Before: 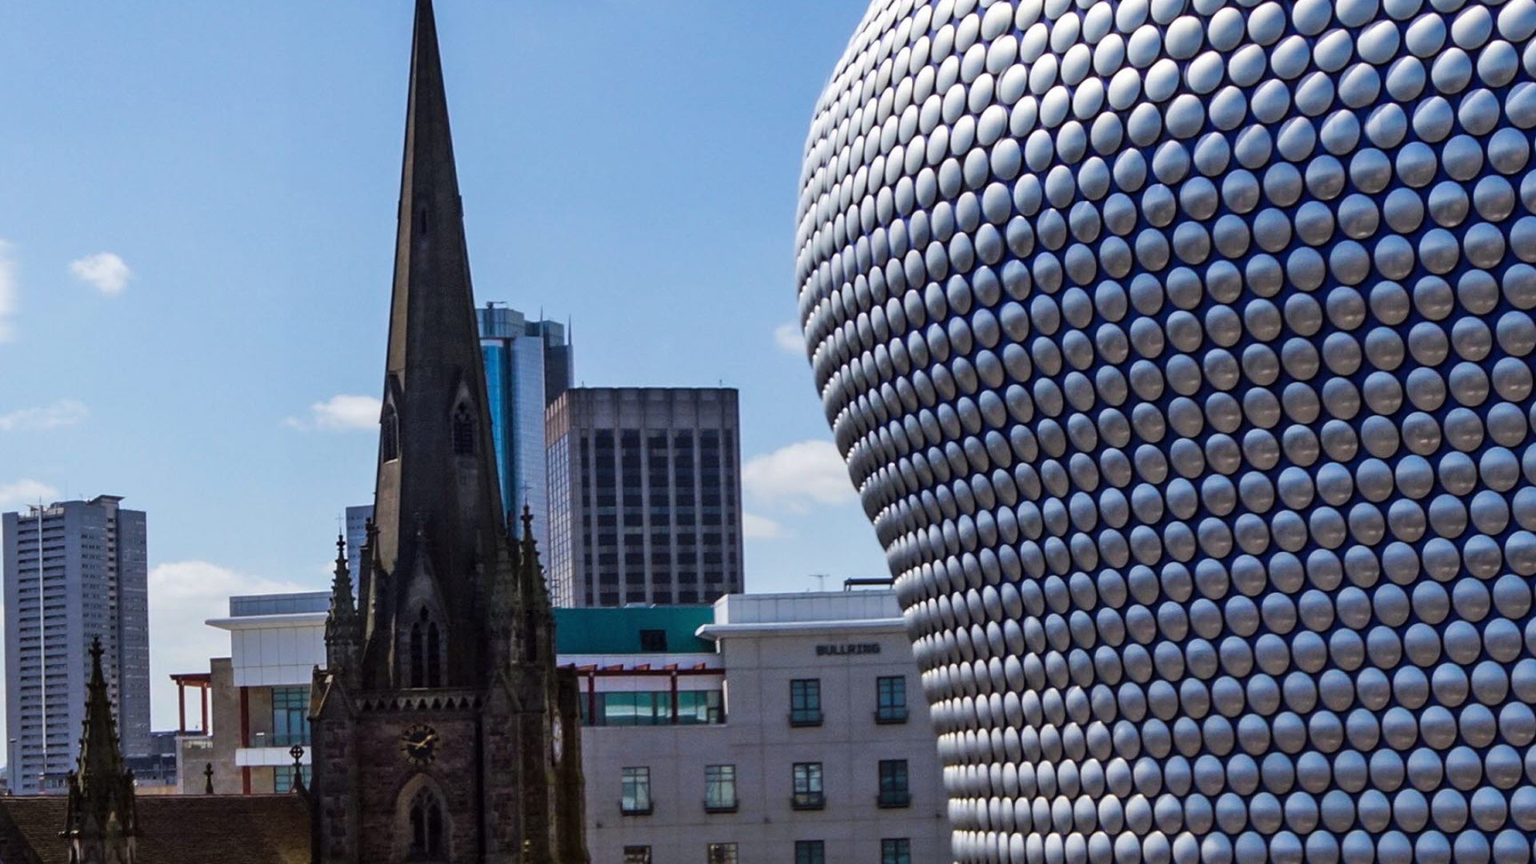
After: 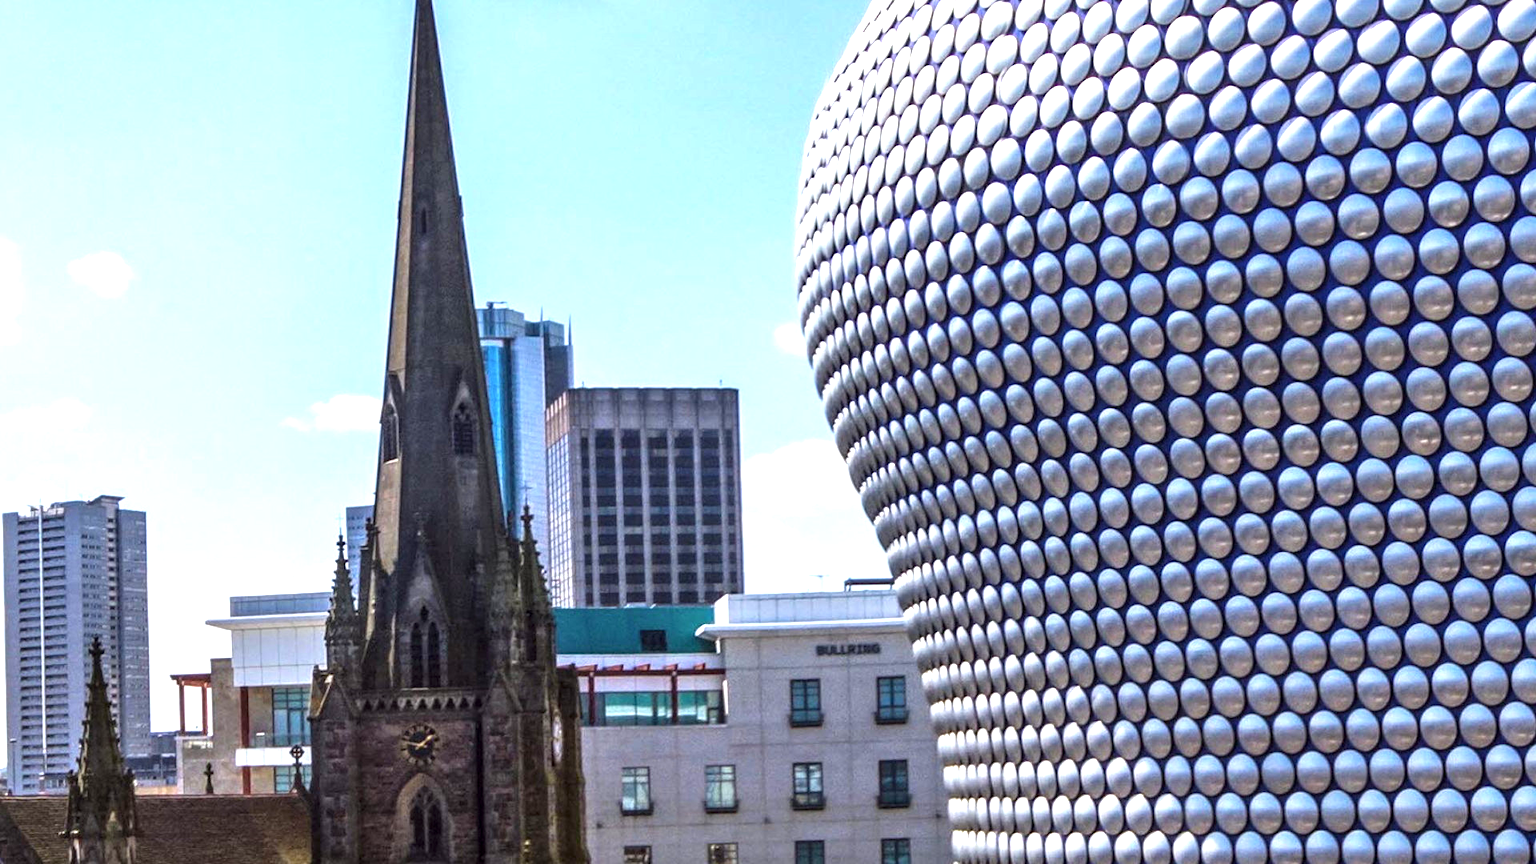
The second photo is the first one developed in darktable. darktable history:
local contrast: on, module defaults
exposure: exposure 1.267 EV, compensate exposure bias true, compensate highlight preservation false
